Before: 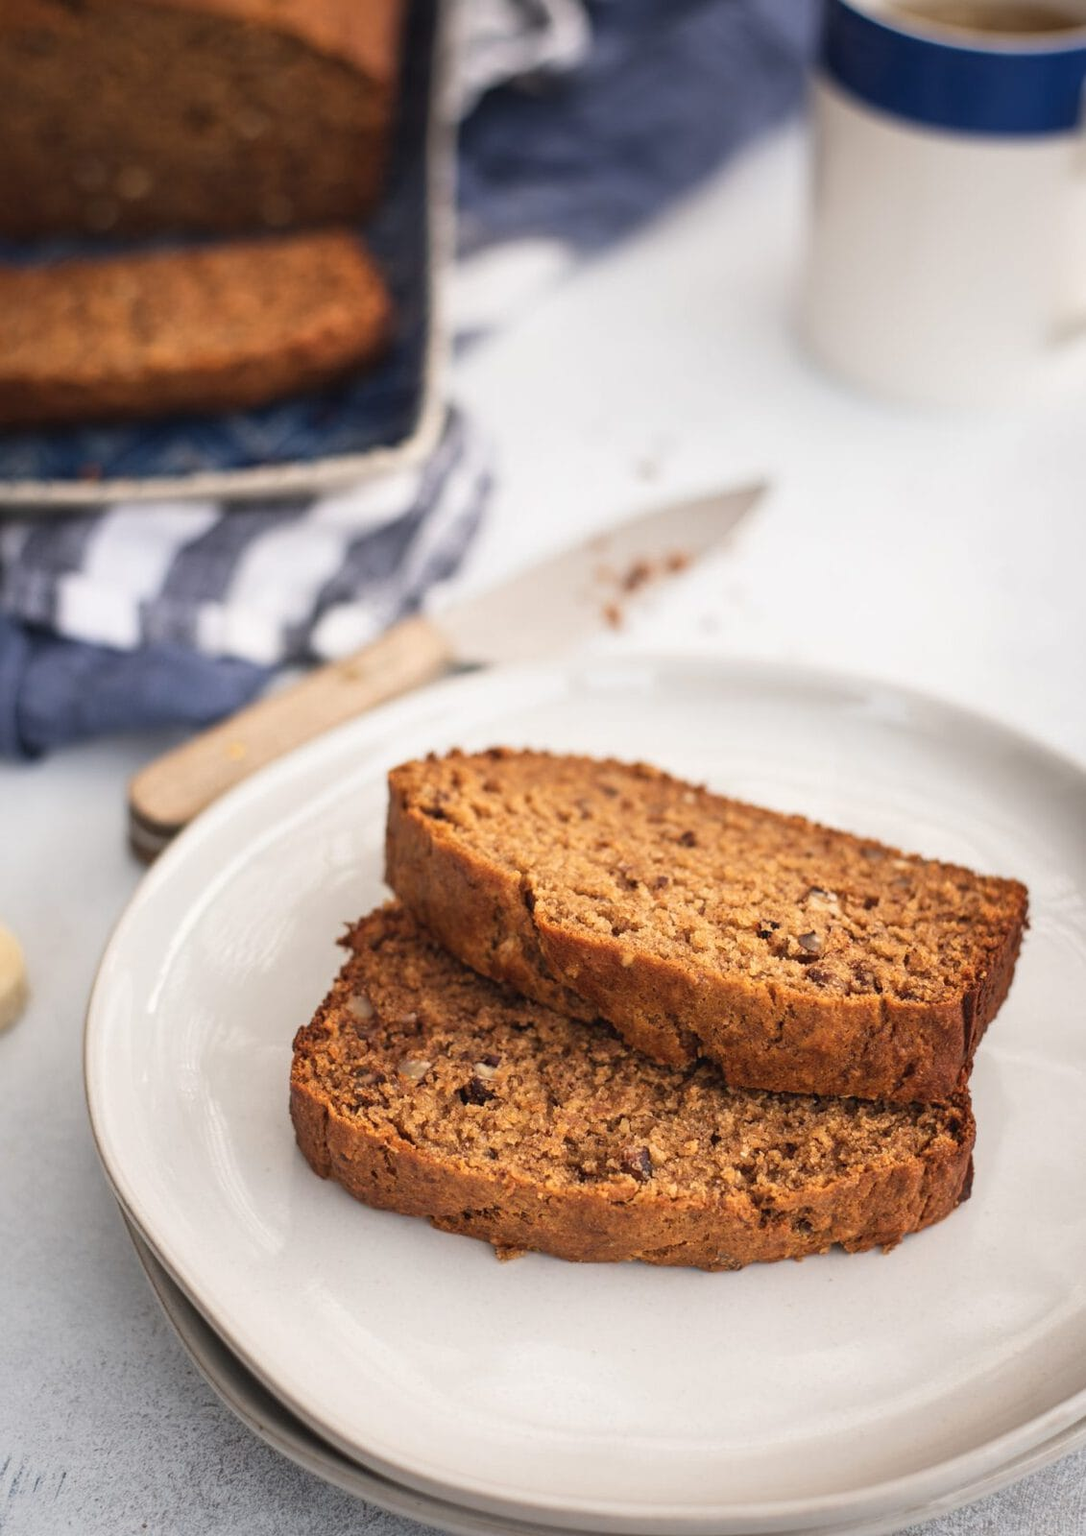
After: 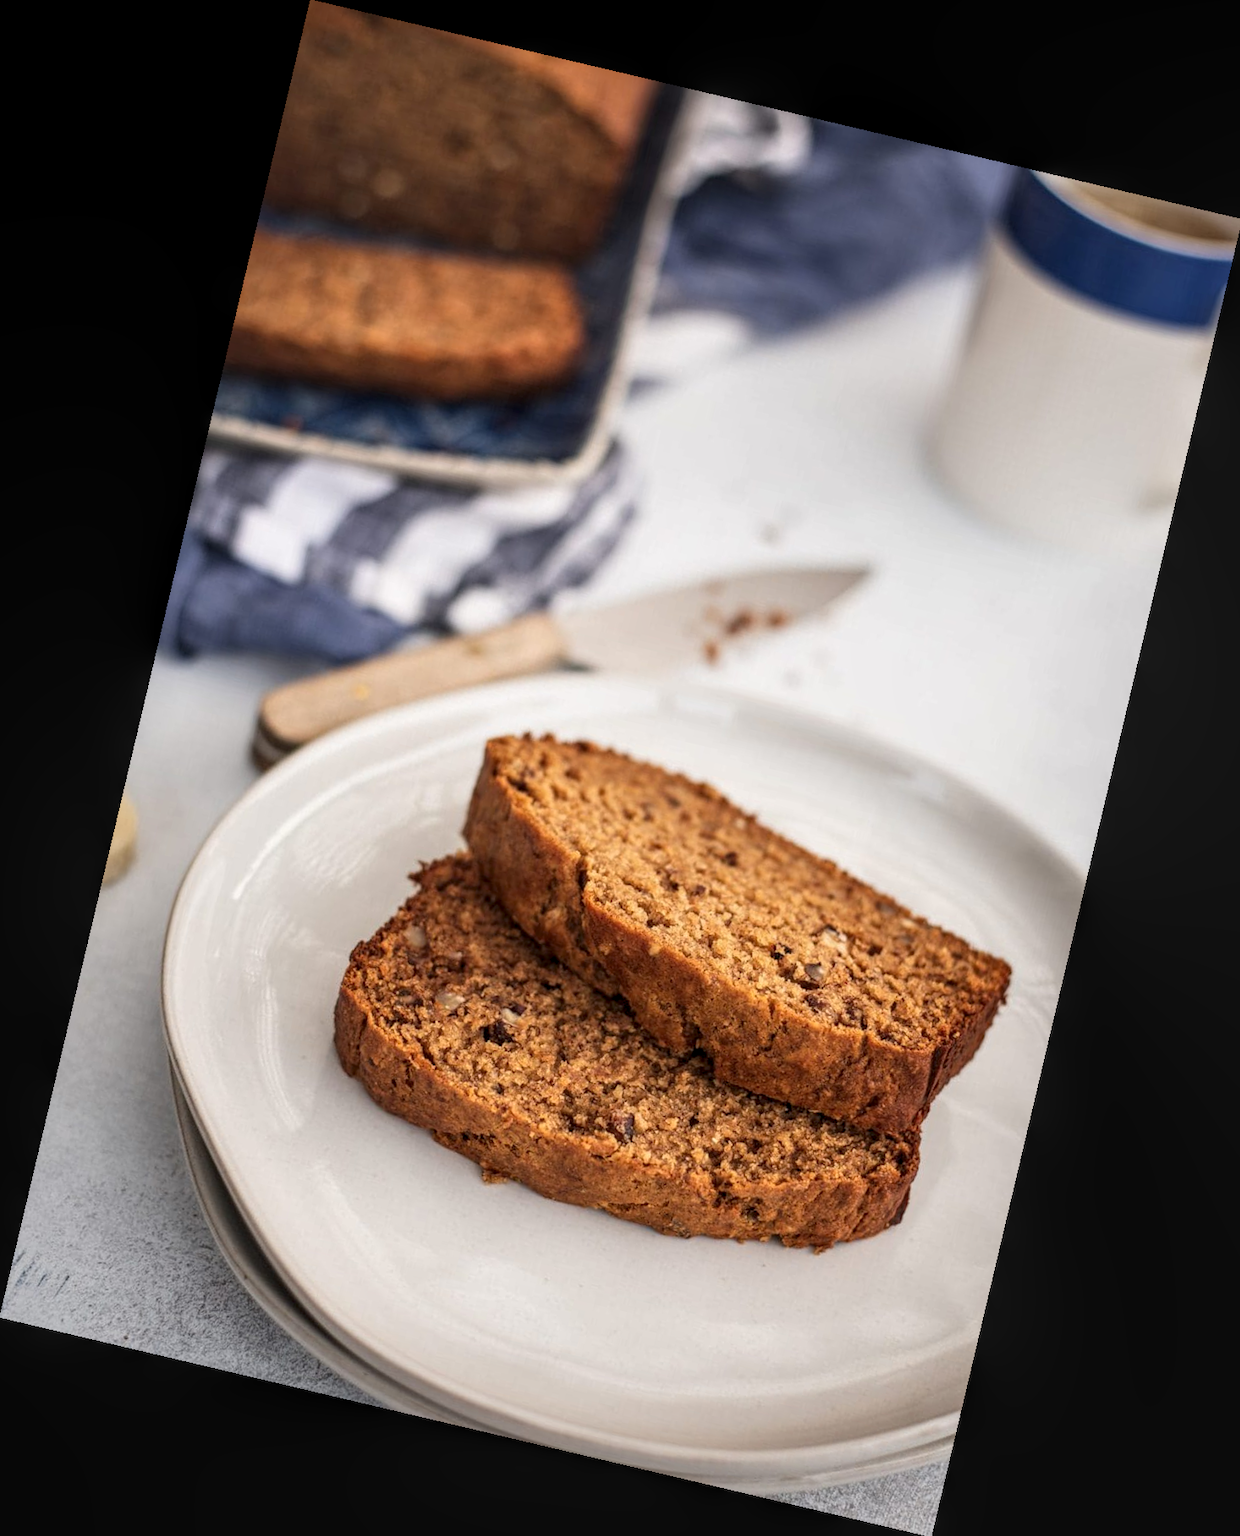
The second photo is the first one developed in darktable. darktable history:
local contrast: detail 130%
rotate and perspective: rotation 13.27°, automatic cropping off
